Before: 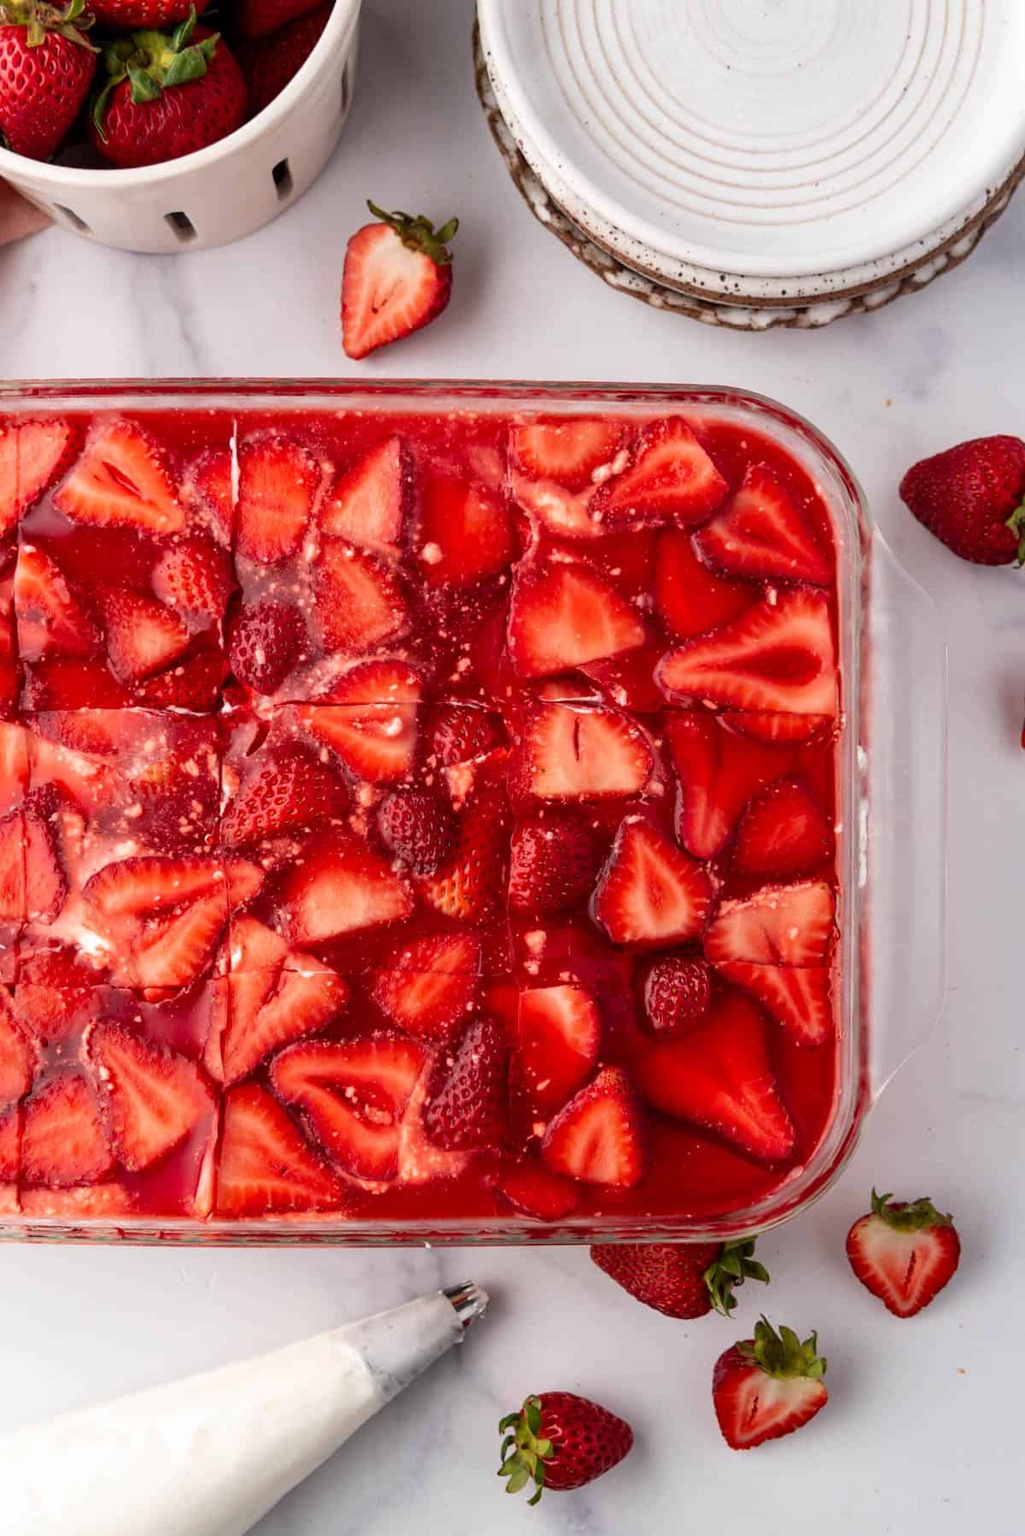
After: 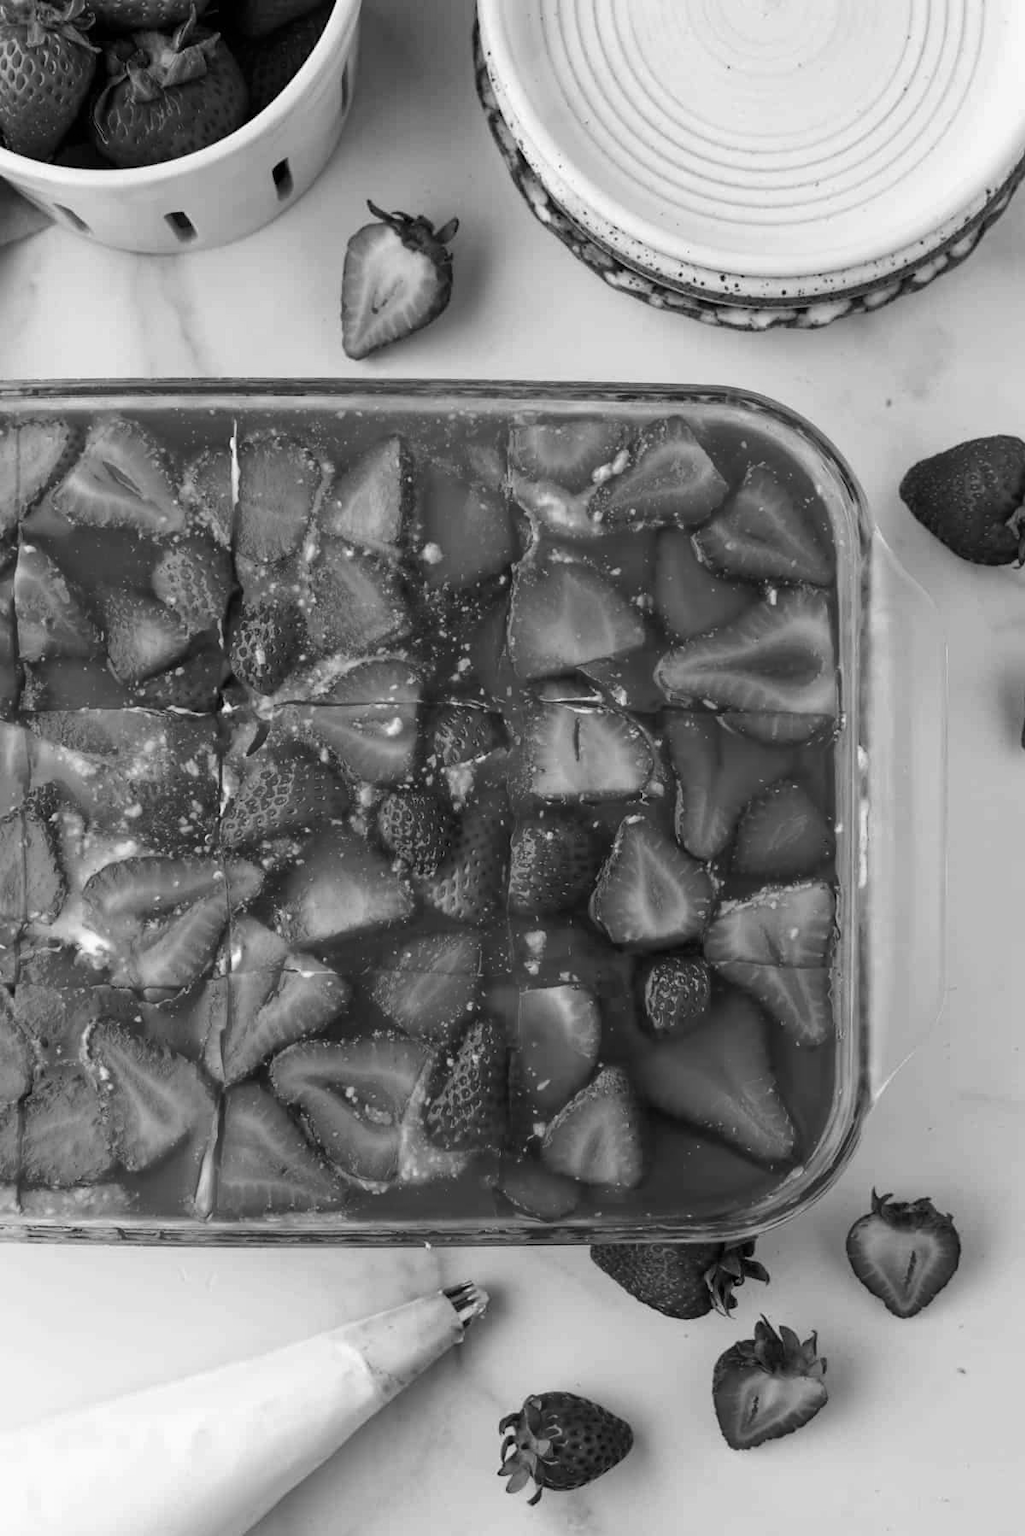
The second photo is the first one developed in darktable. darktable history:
color calibration: output gray [0.253, 0.26, 0.487, 0], illuminant as shot in camera, x 0.358, y 0.373, temperature 4628.91 K, gamut compression 1.64
